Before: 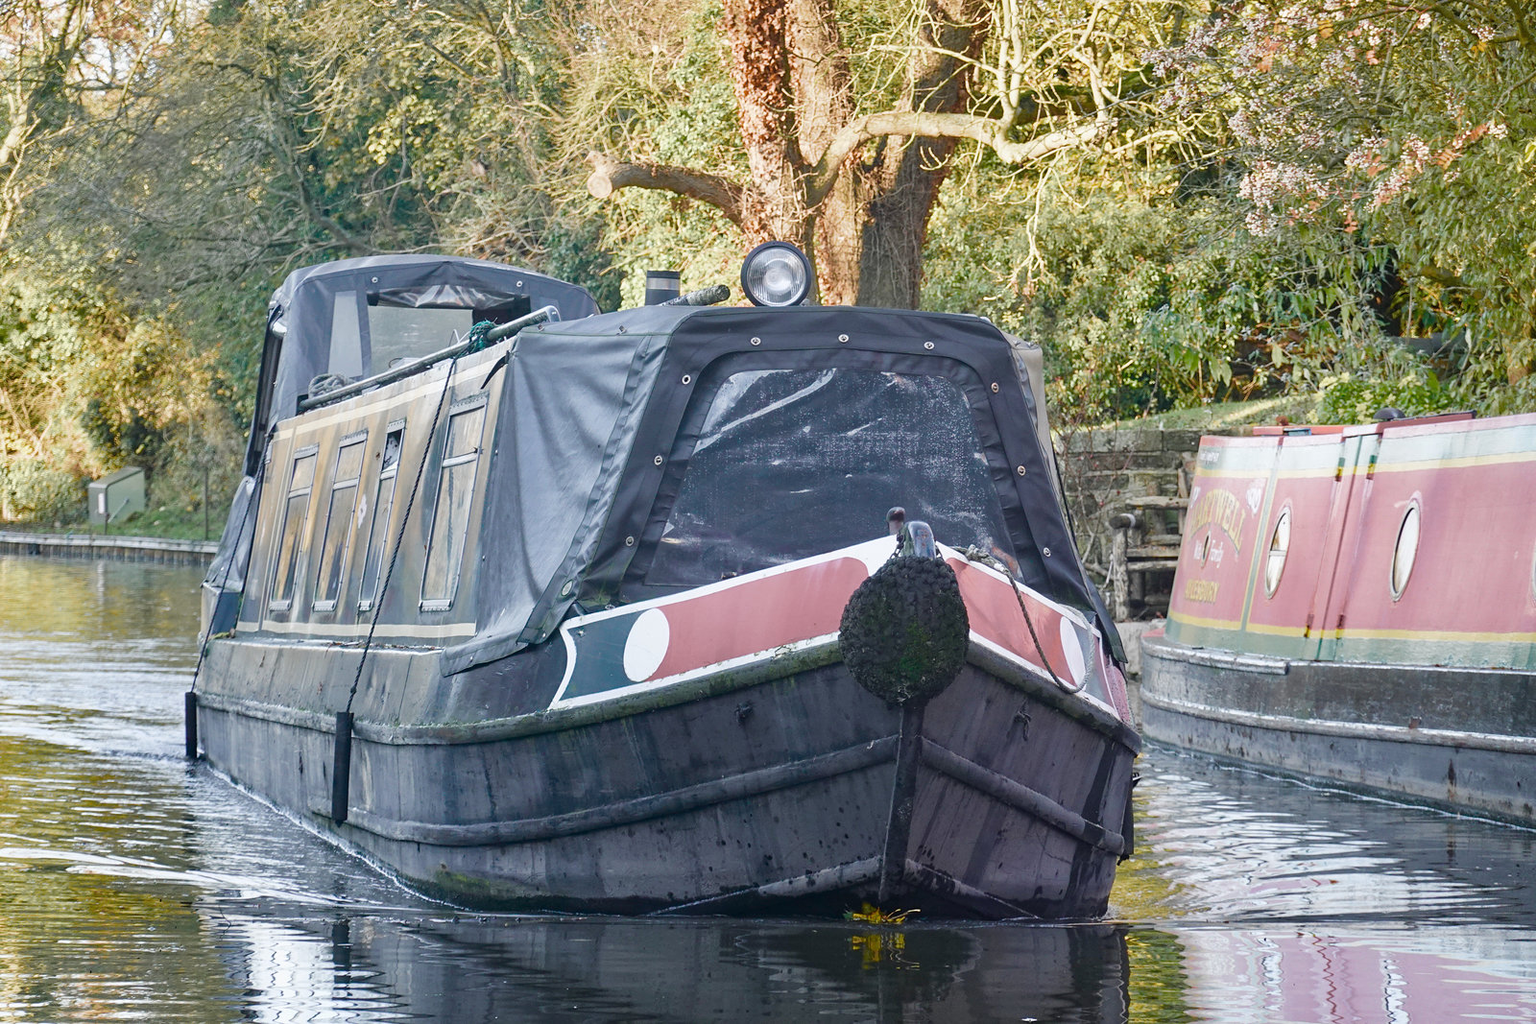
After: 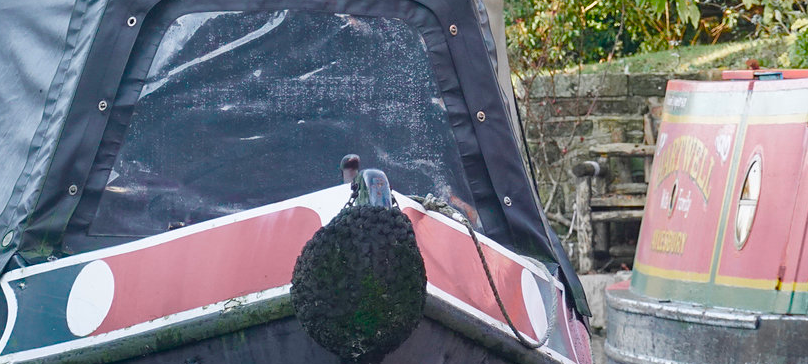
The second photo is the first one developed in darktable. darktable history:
crop: left 36.483%, top 35.114%, right 13.004%, bottom 30.743%
